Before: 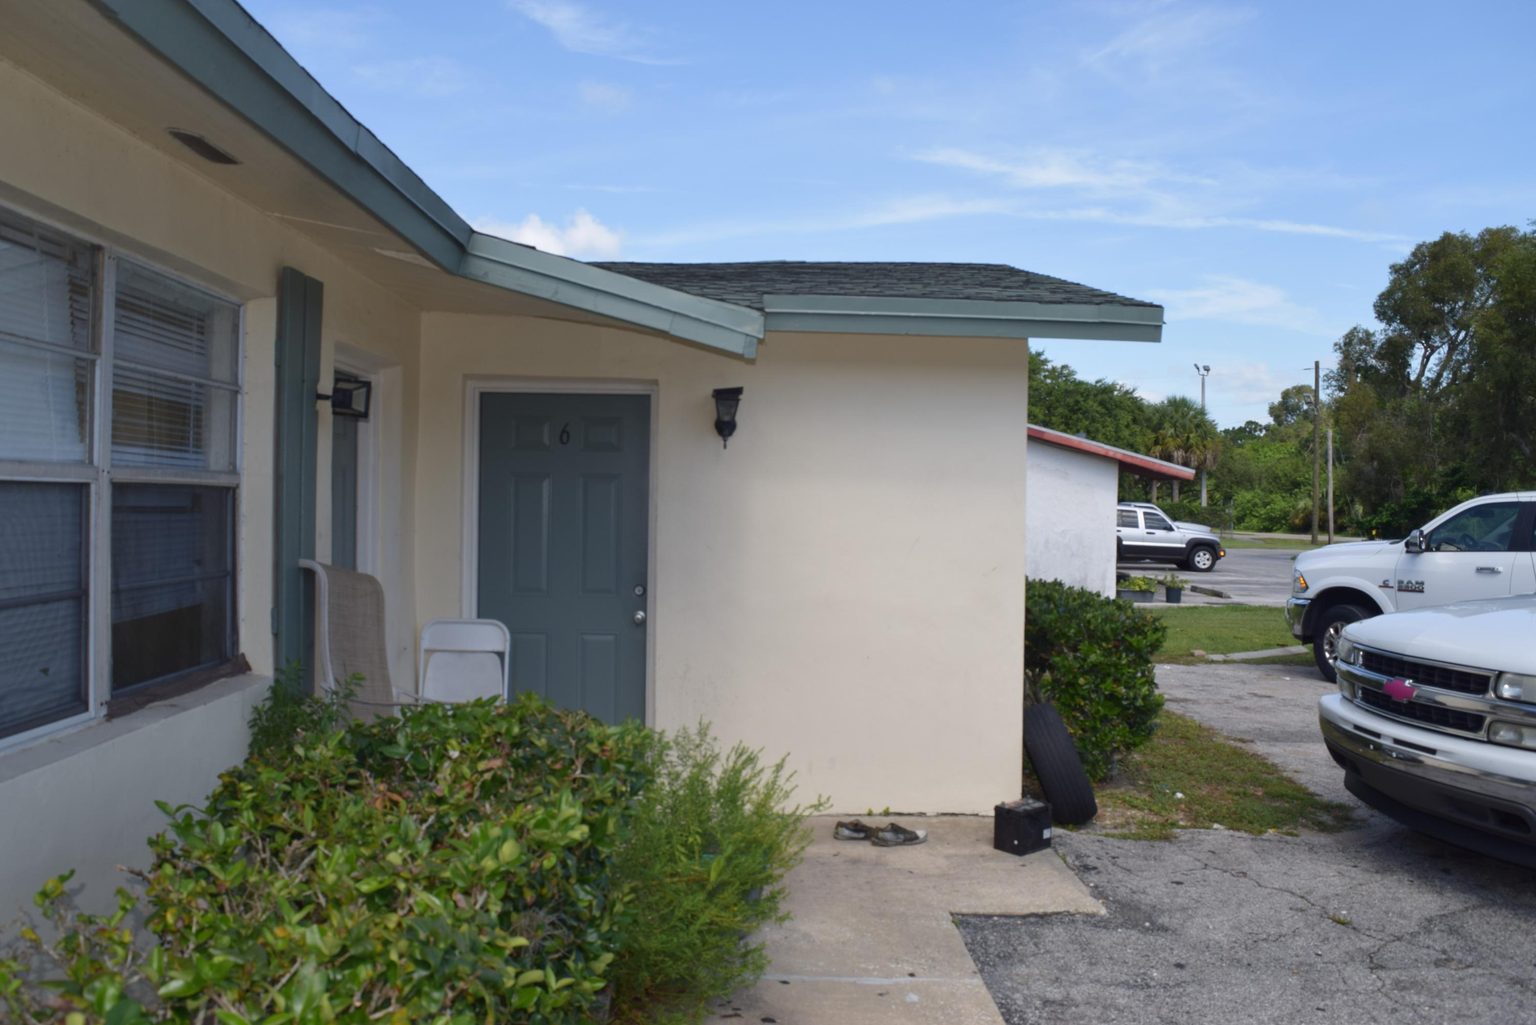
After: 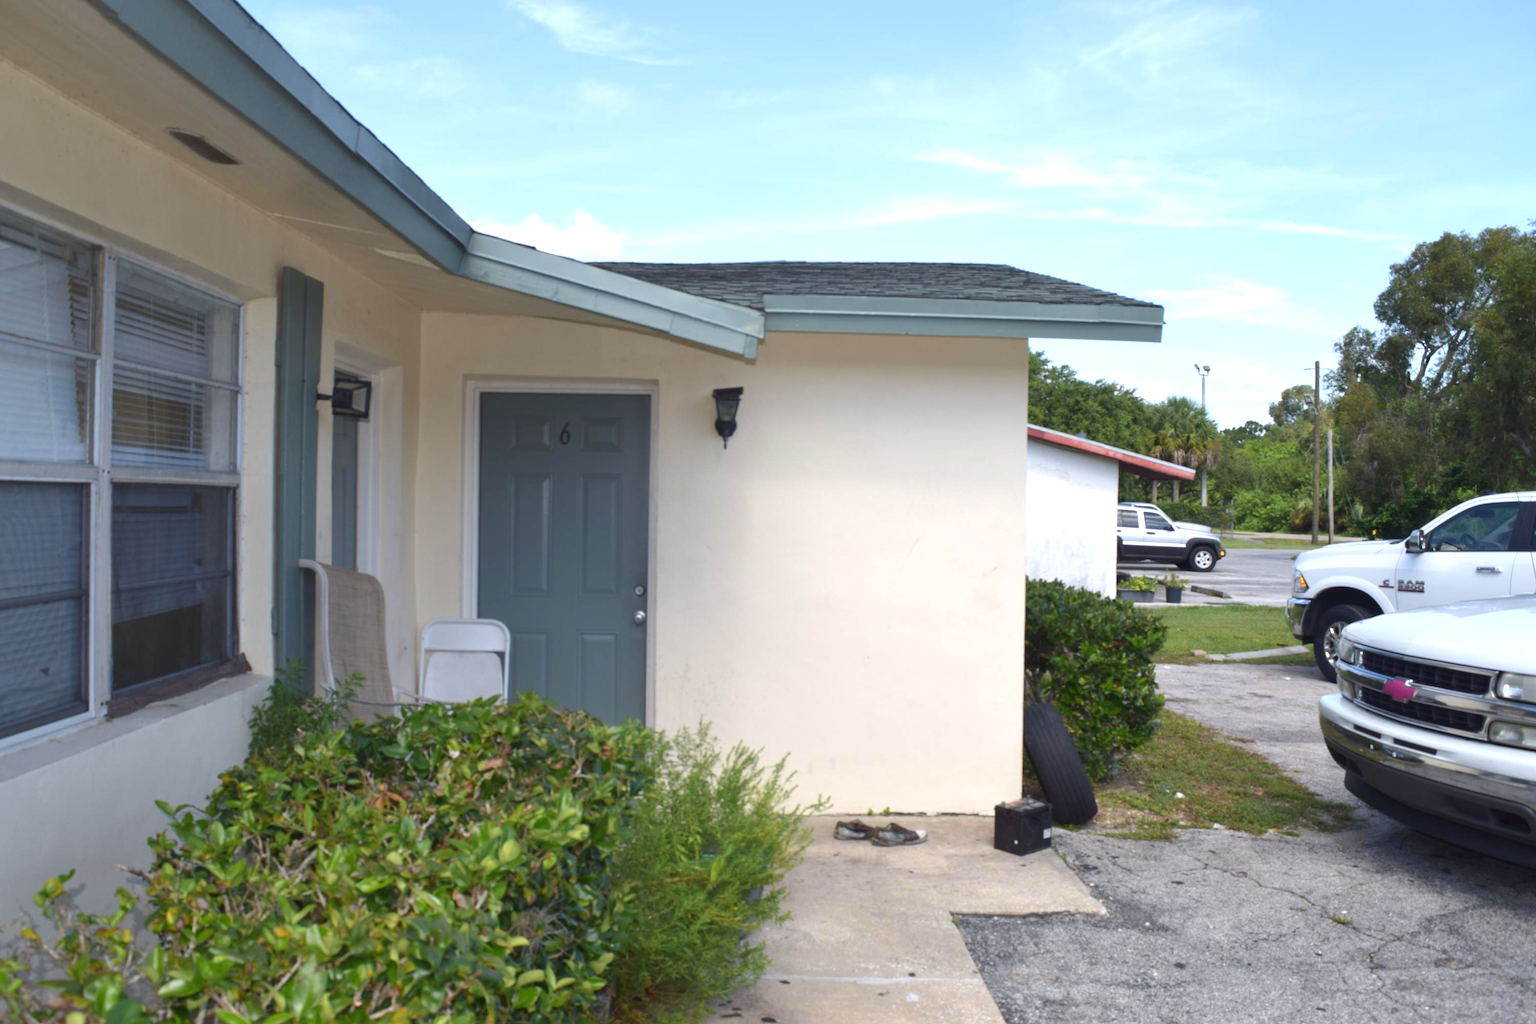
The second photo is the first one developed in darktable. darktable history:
exposure: exposure 0.789 EV, compensate highlight preservation false
